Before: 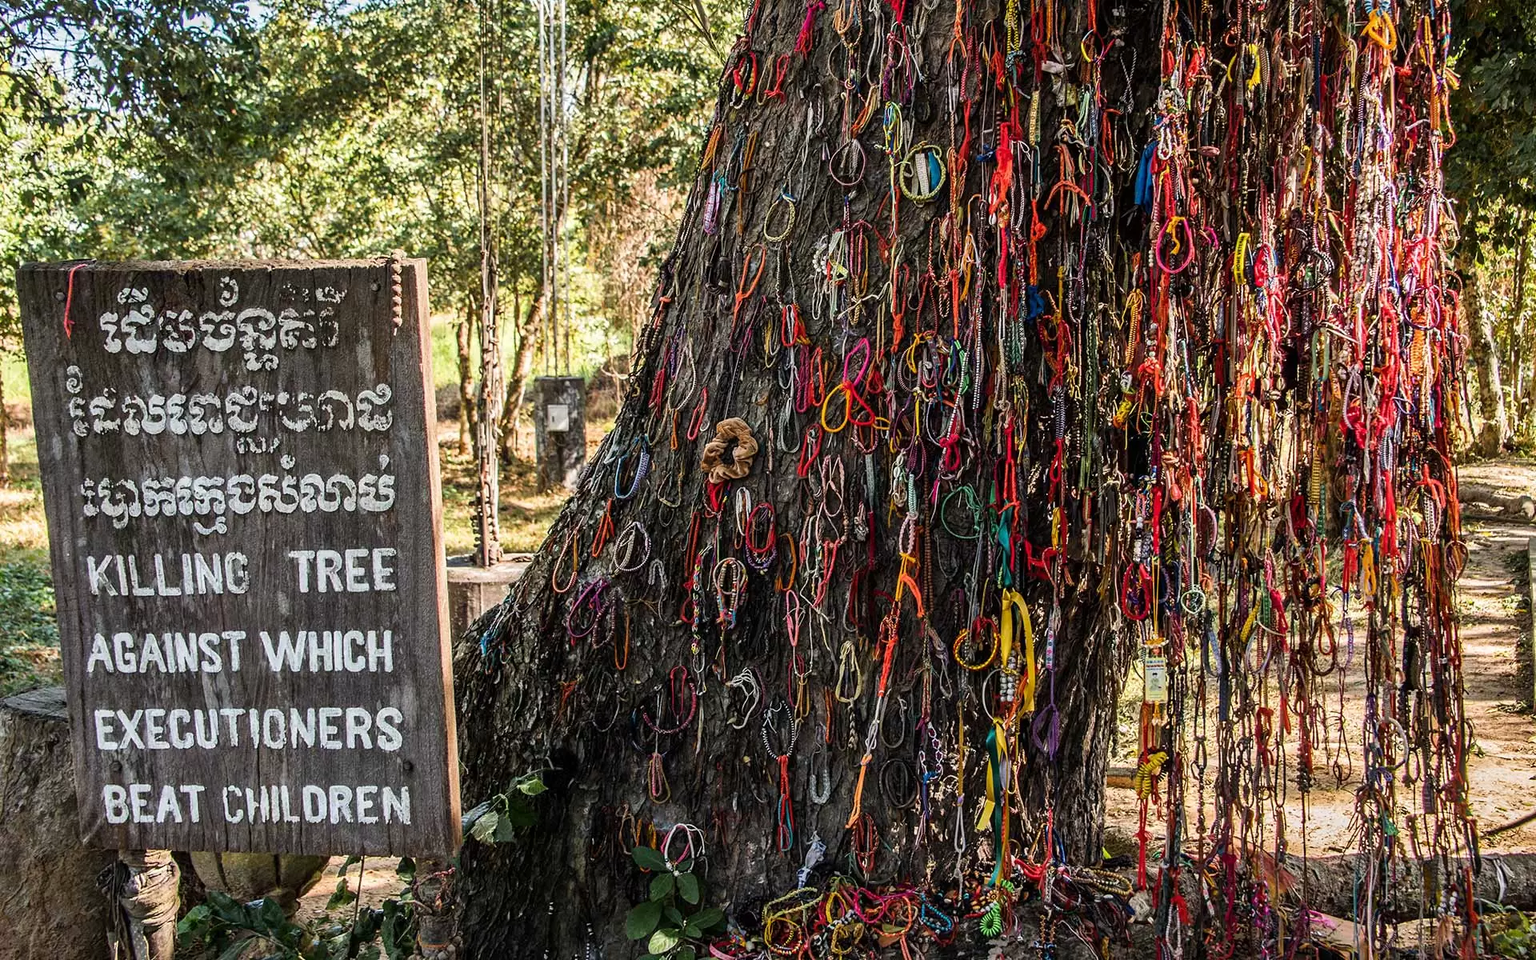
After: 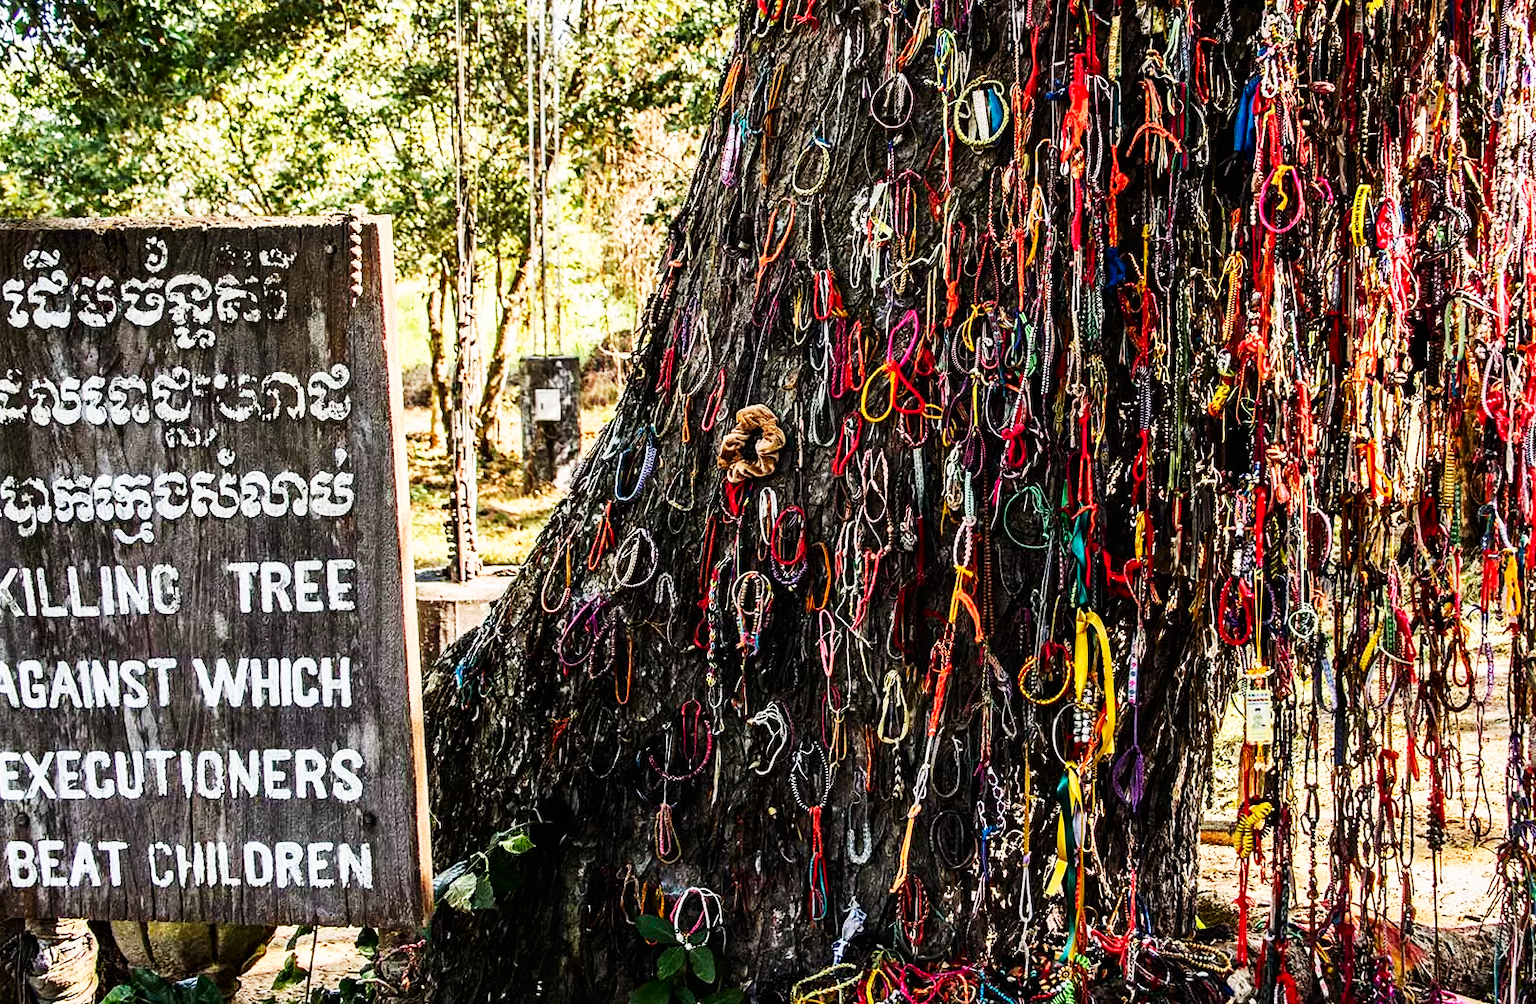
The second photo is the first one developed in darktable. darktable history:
contrast brightness saturation: contrast 0.135
crop: left 6.377%, top 8.159%, right 9.546%, bottom 3.77%
base curve: curves: ch0 [(0, 0) (0.007, 0.004) (0.027, 0.03) (0.046, 0.07) (0.207, 0.54) (0.442, 0.872) (0.673, 0.972) (1, 1)], preserve colors none
exposure: exposure -0.431 EV, compensate highlight preservation false
